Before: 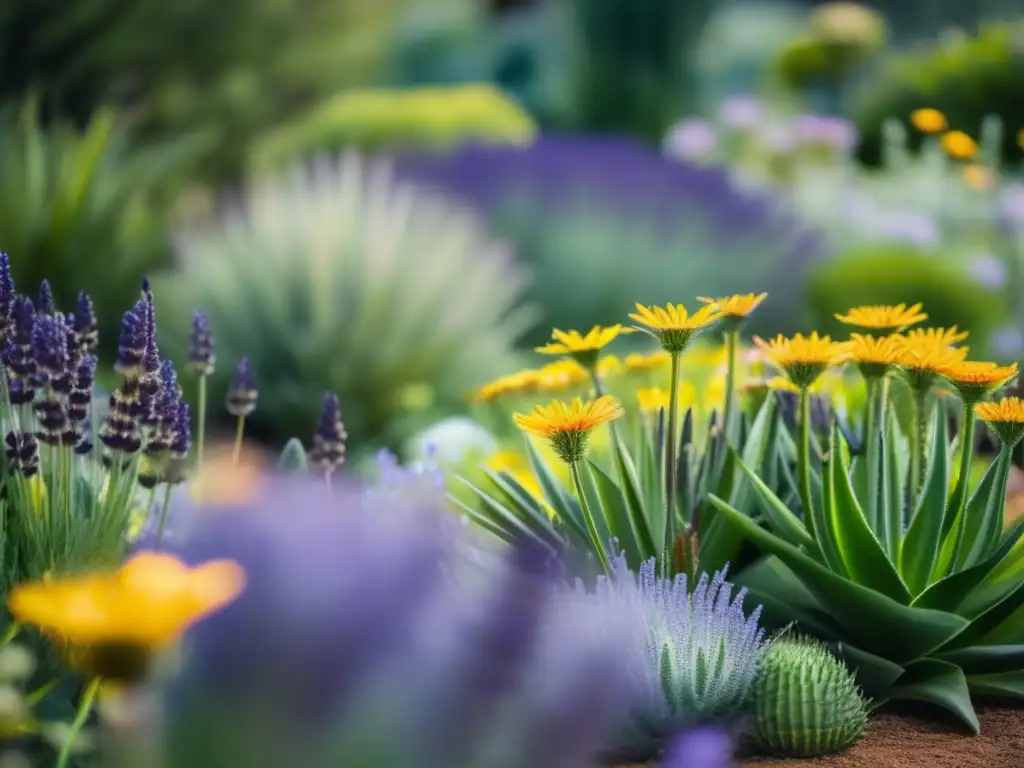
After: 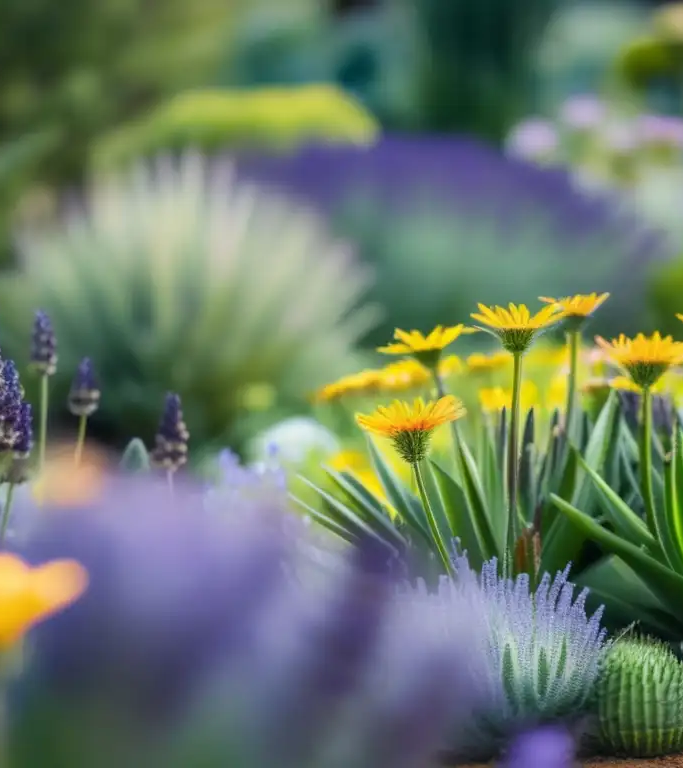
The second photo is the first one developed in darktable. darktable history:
color balance rgb: global vibrance 10%
crop and rotate: left 15.446%, right 17.836%
